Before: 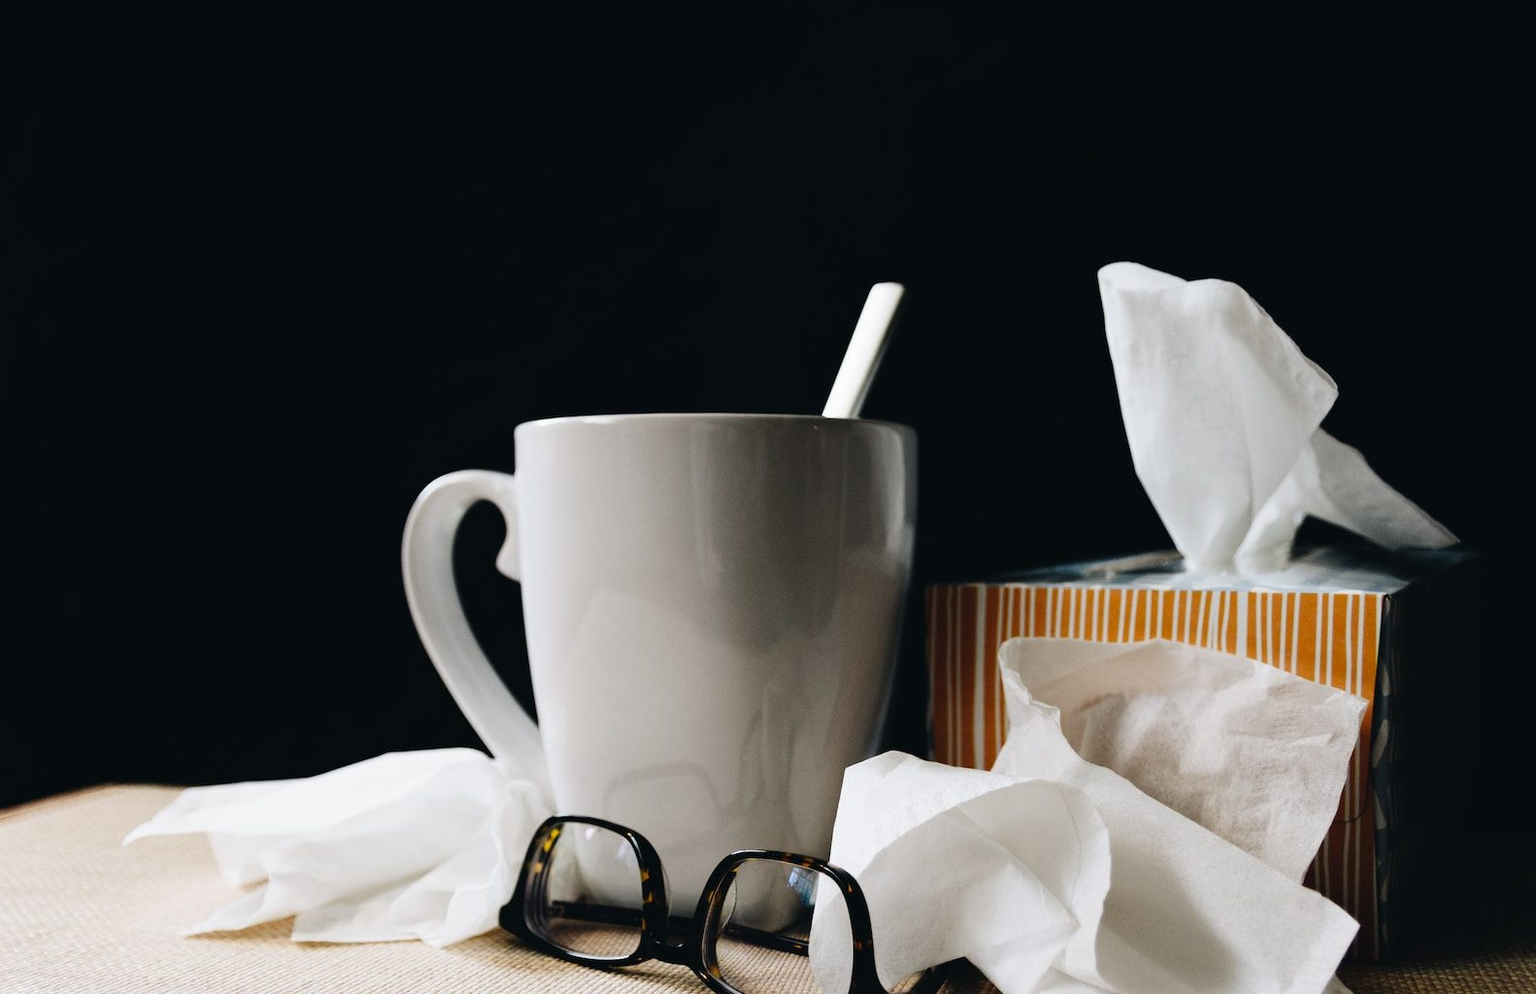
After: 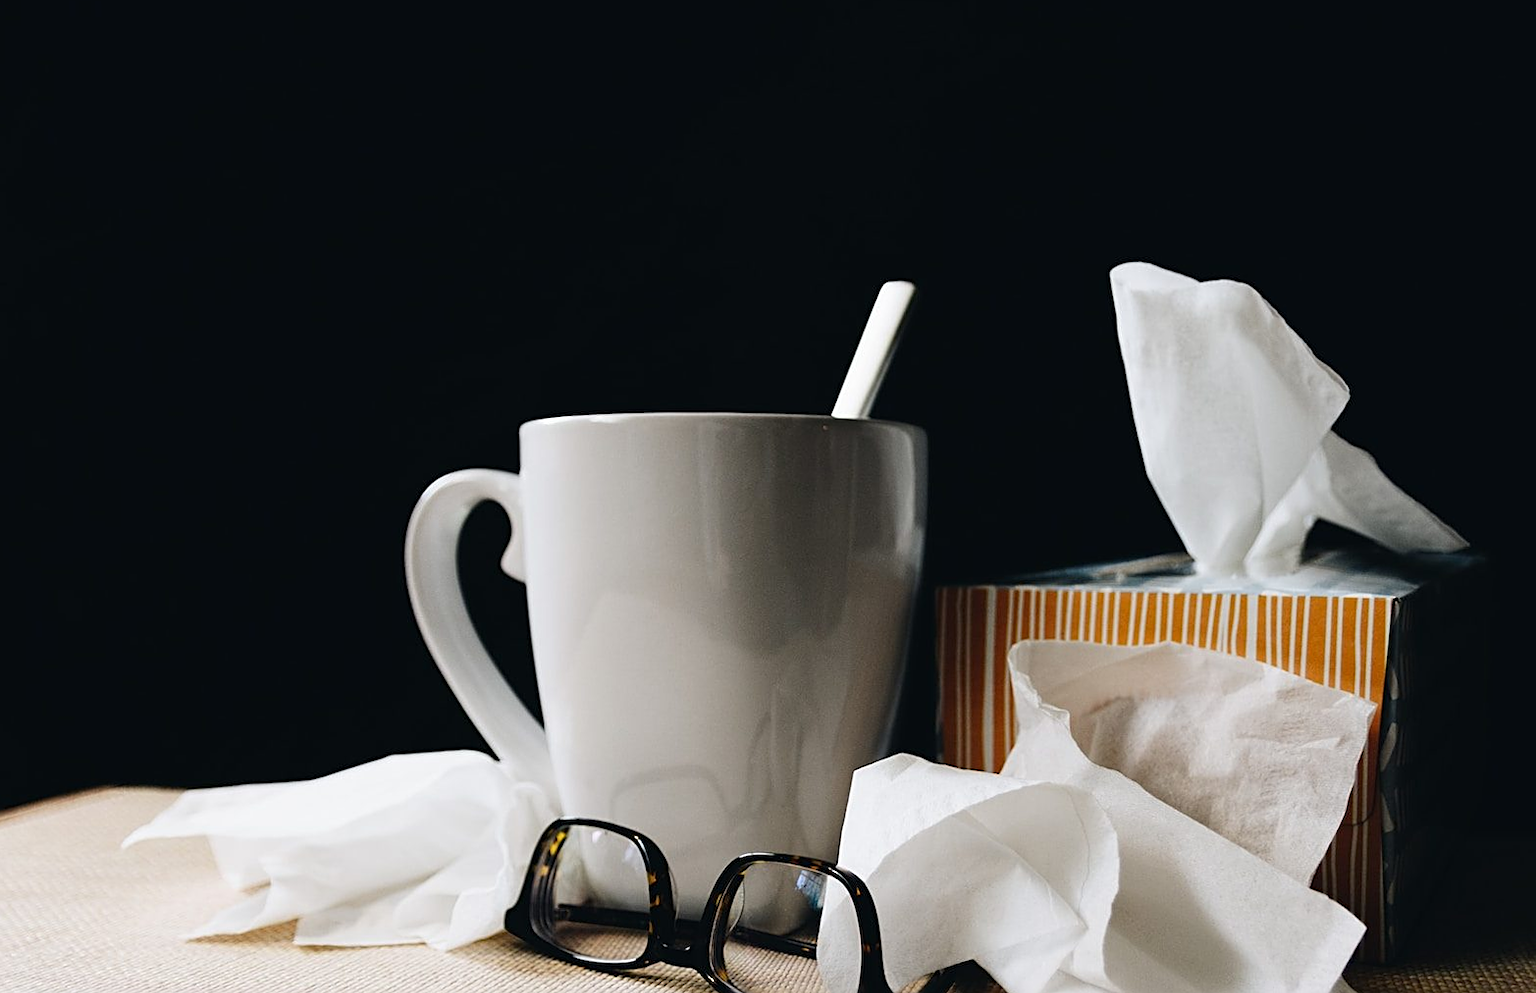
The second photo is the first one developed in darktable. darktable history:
sharpen: on, module defaults
rotate and perspective: rotation 0.174°, lens shift (vertical) 0.013, lens shift (horizontal) 0.019, shear 0.001, automatic cropping original format, crop left 0.007, crop right 0.991, crop top 0.016, crop bottom 0.997
white balance: emerald 1
